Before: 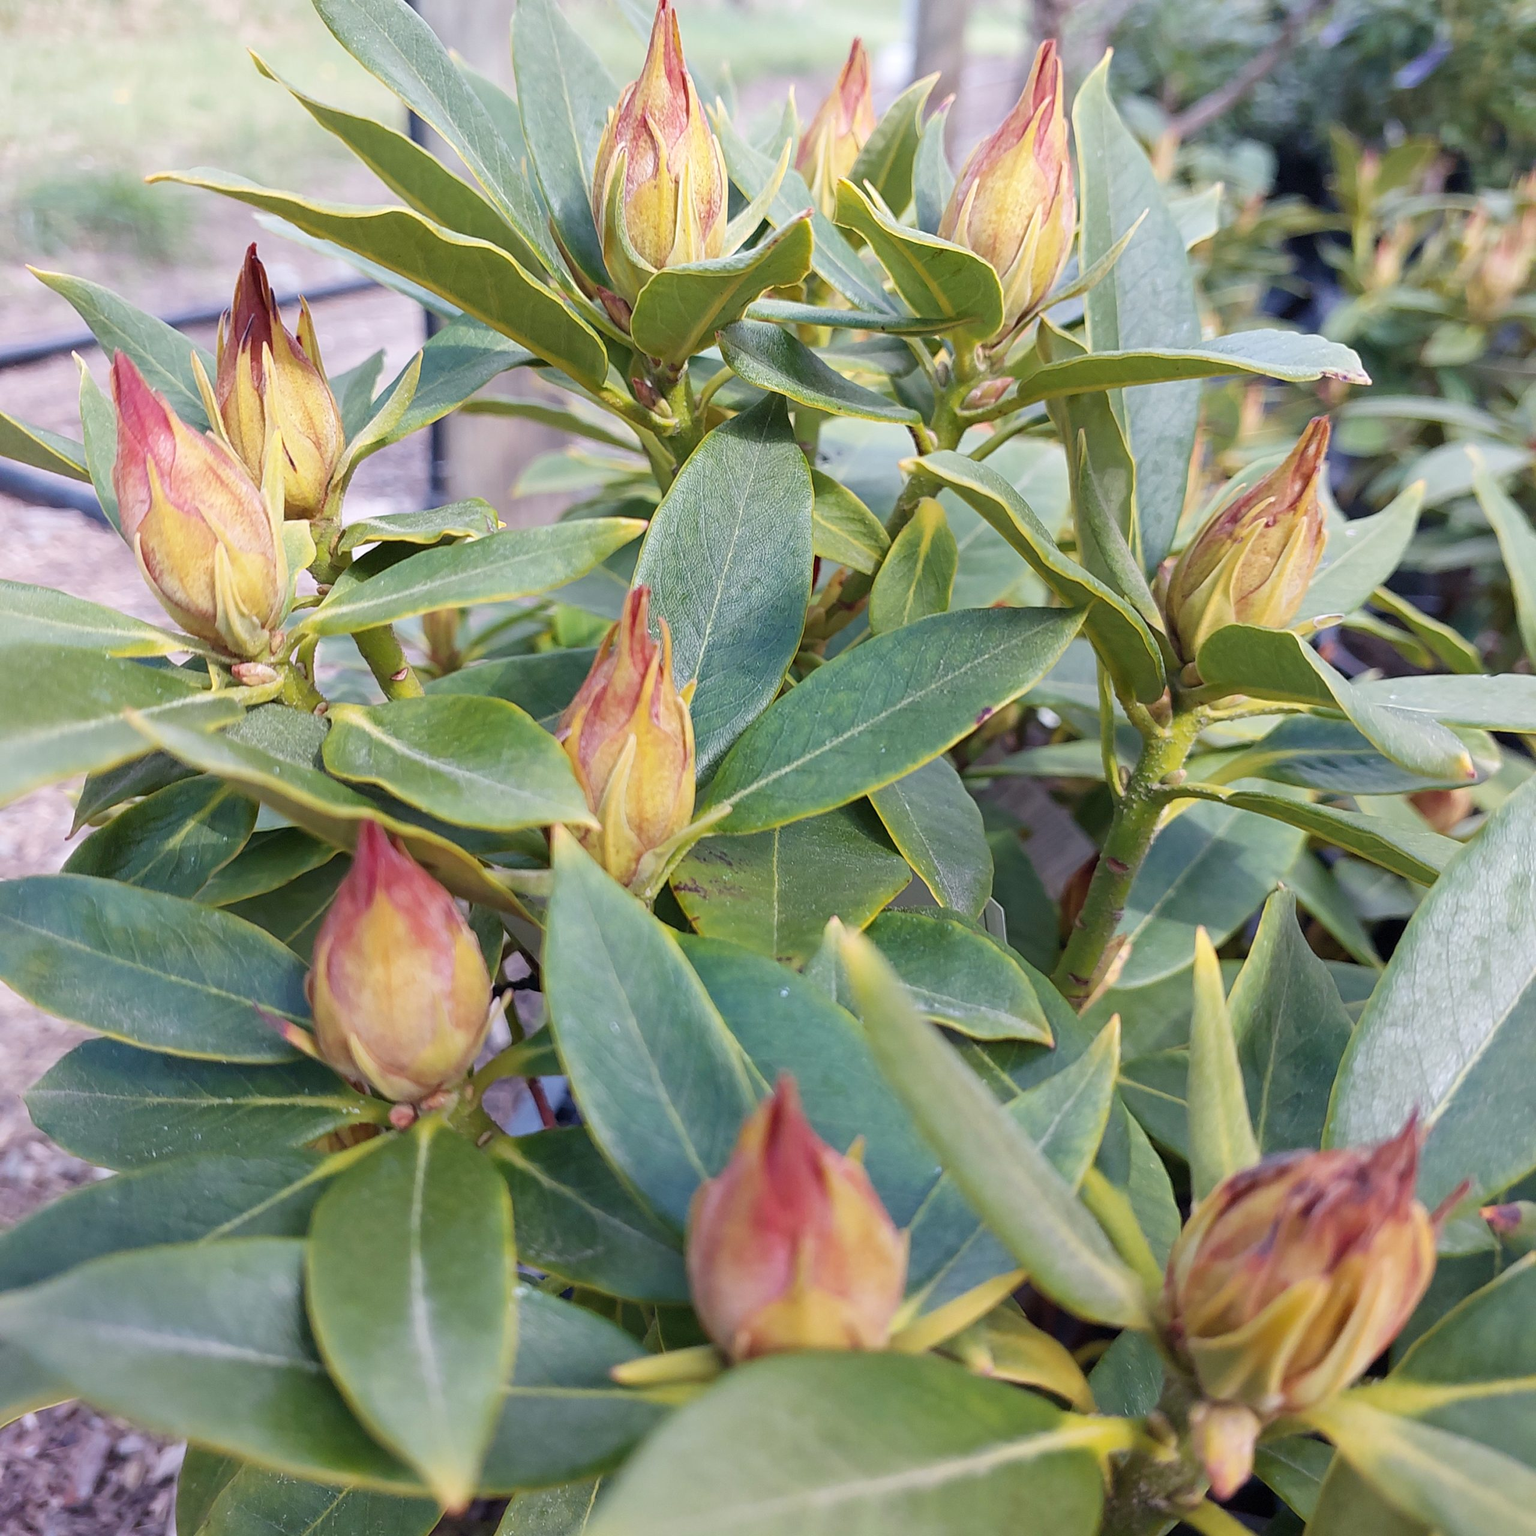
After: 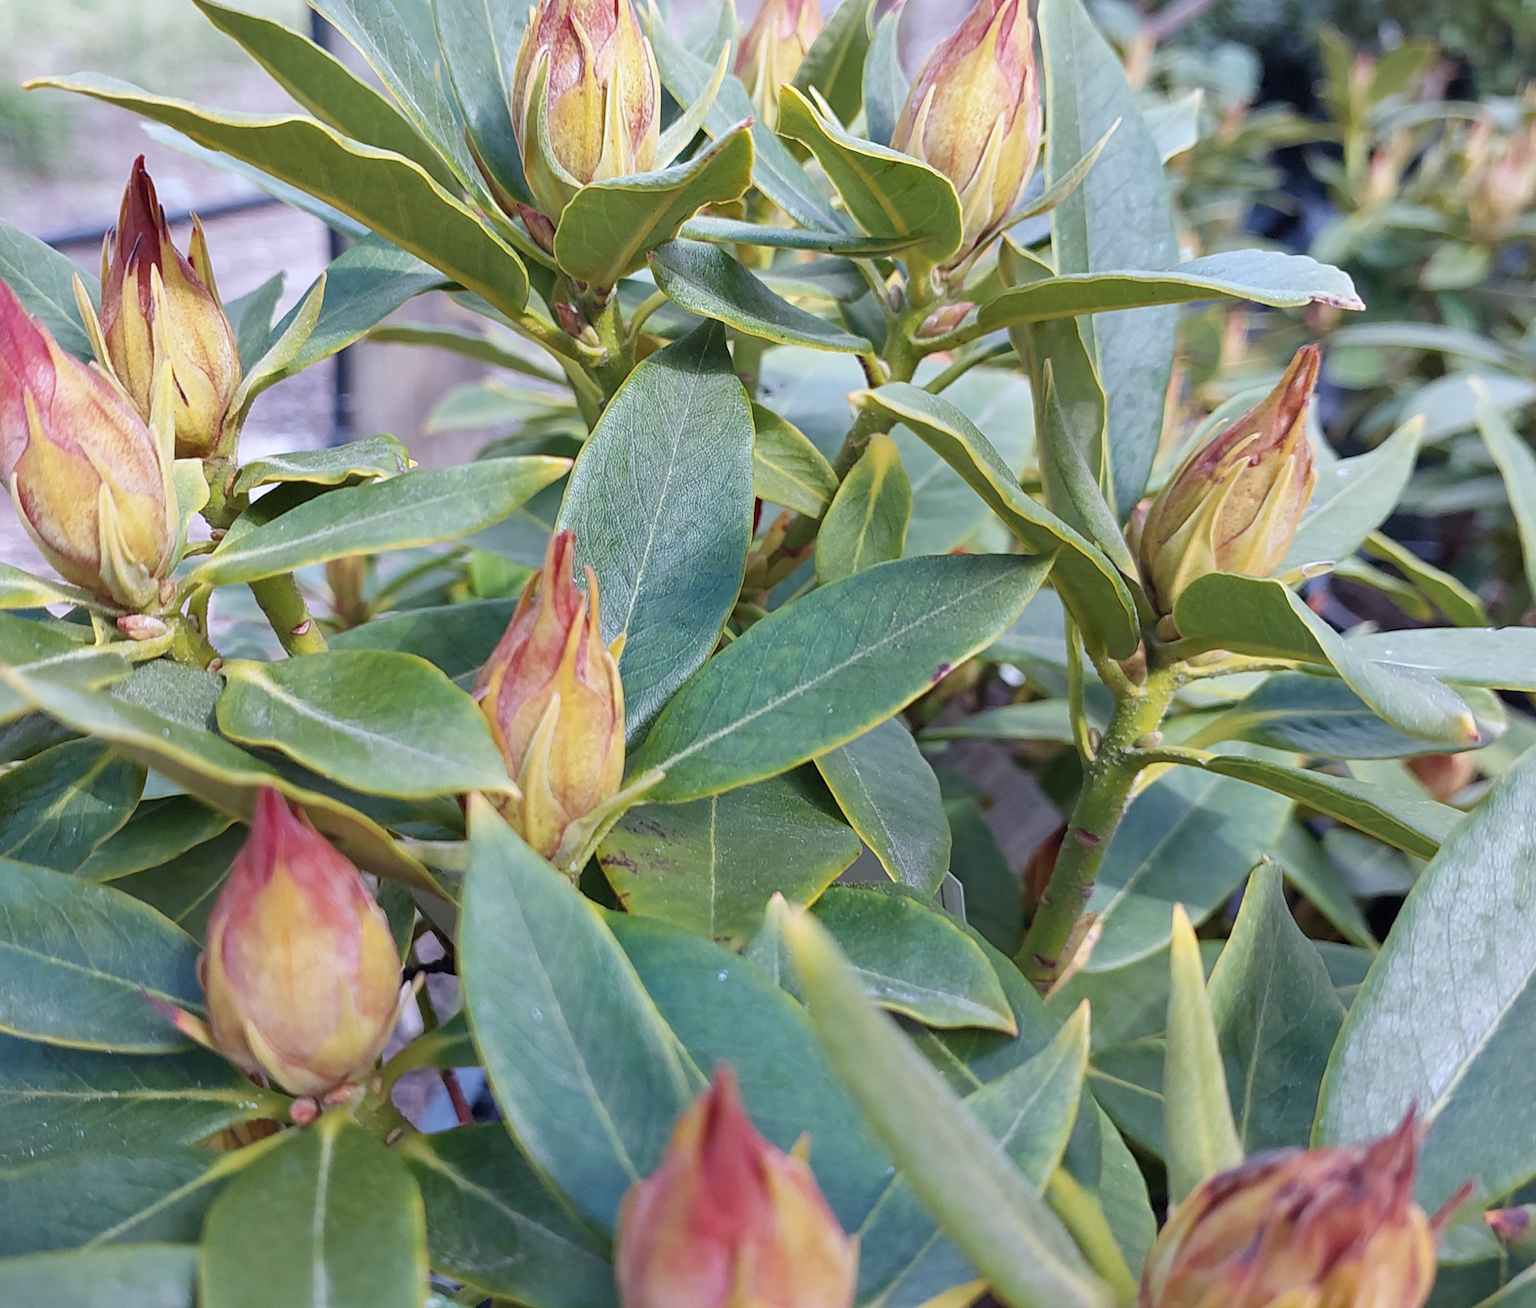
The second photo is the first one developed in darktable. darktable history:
shadows and highlights: shadows 49, highlights -41, soften with gaussian
color correction: highlights a* -0.772, highlights b* -8.92
crop: left 8.155%, top 6.611%, bottom 15.385%
